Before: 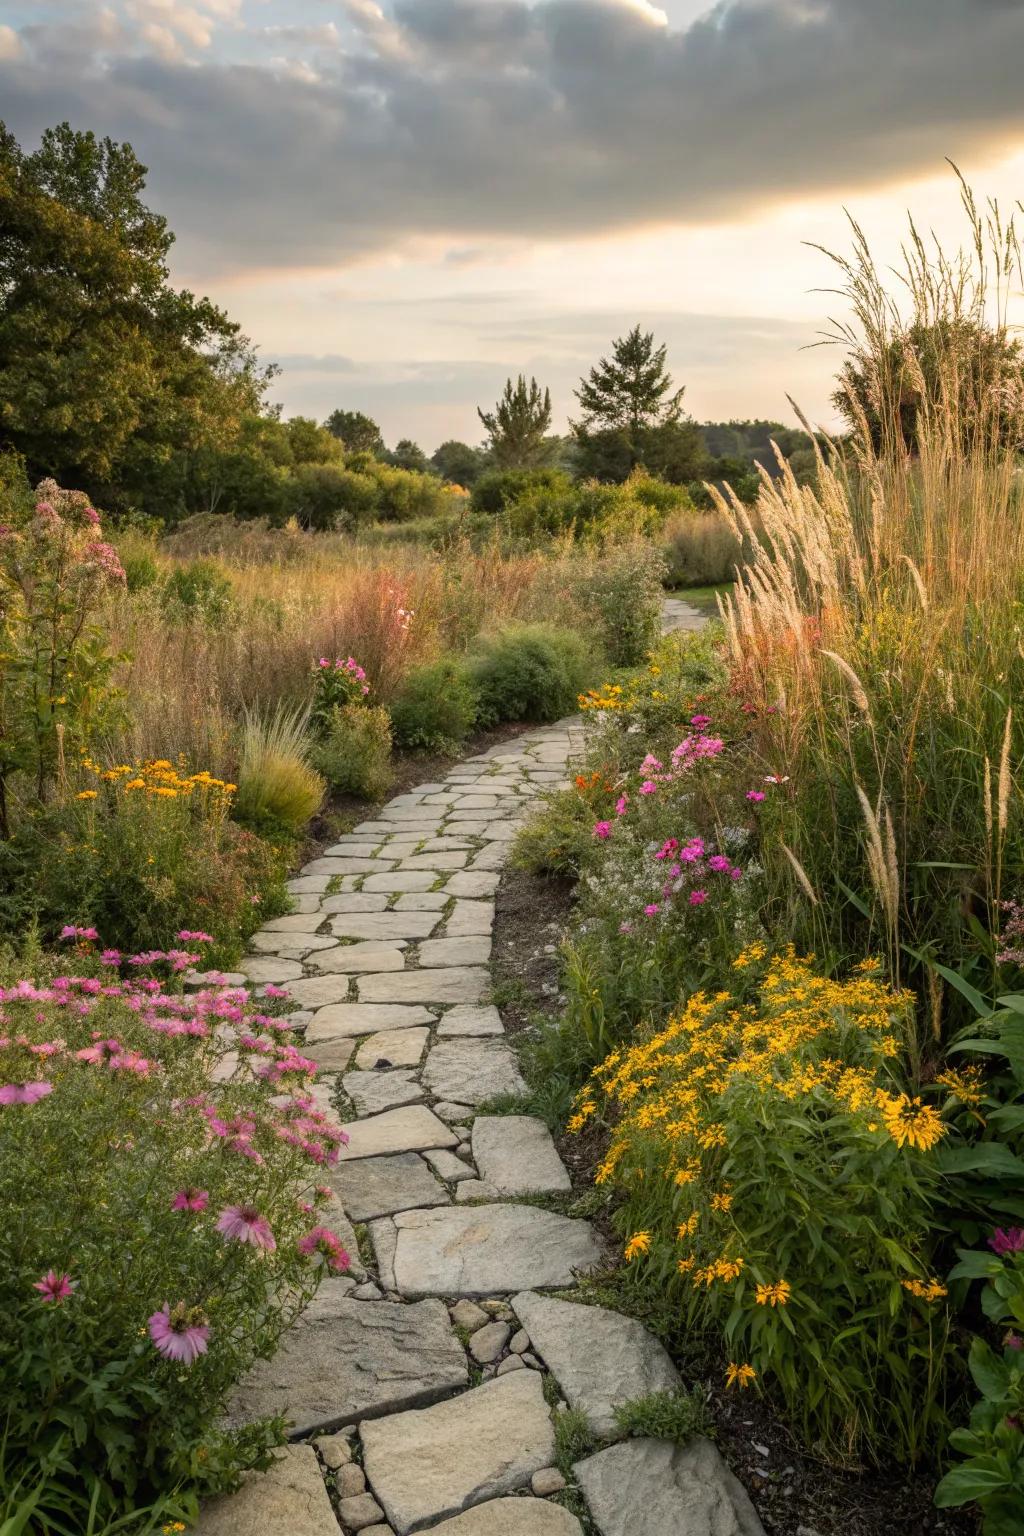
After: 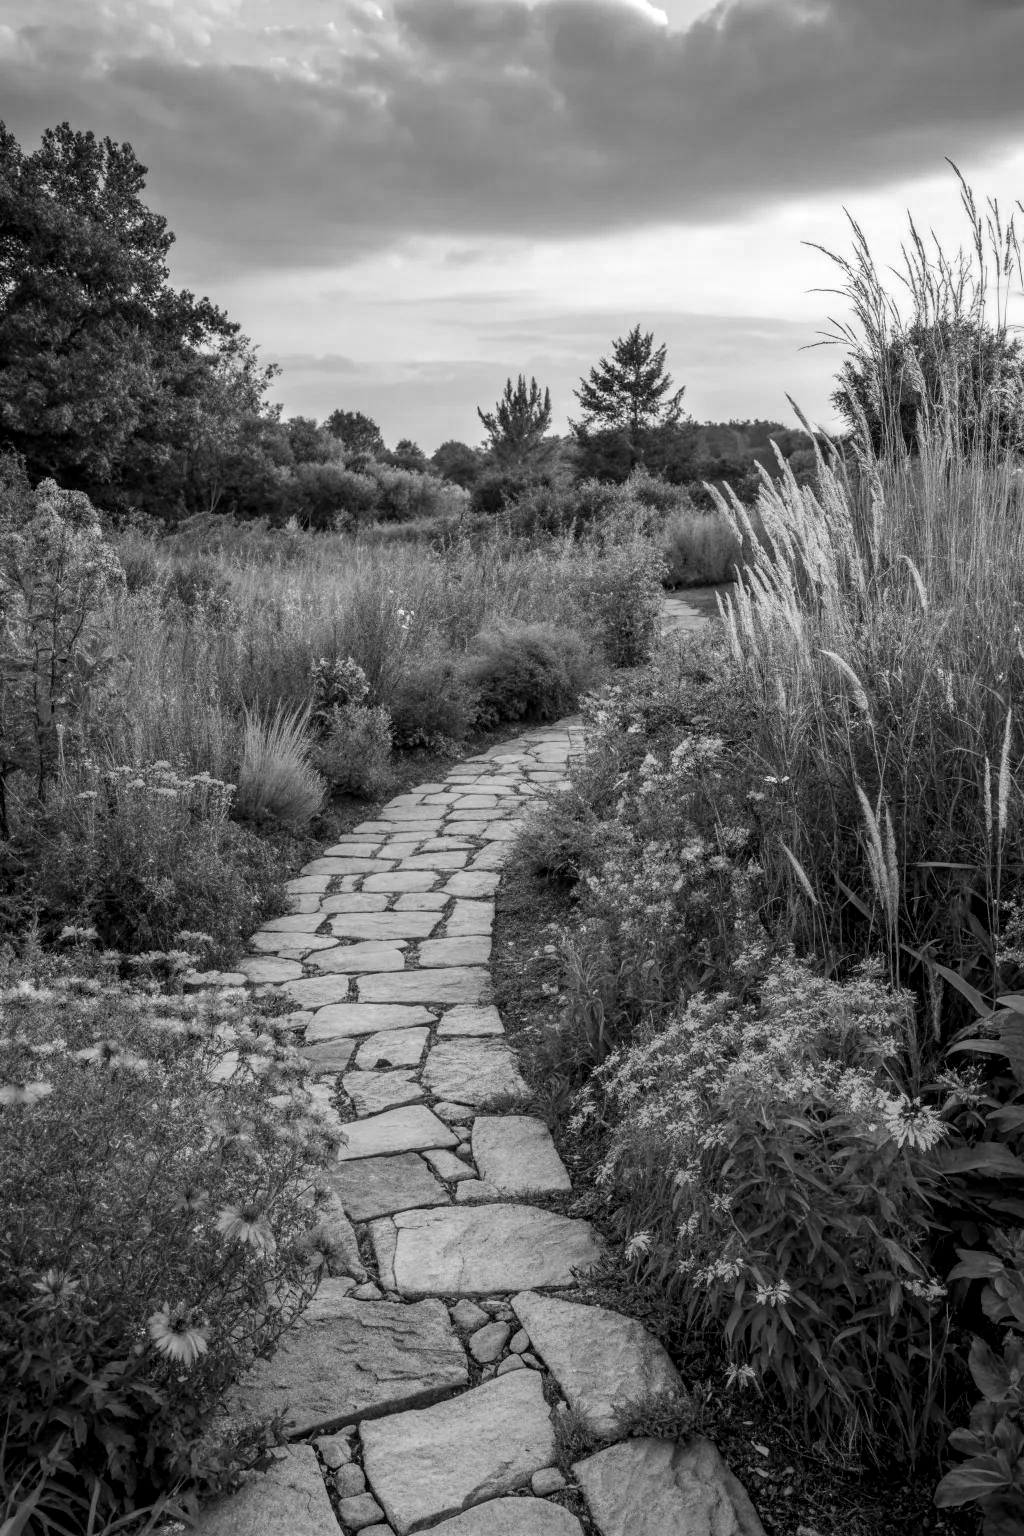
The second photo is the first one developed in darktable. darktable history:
local contrast: on, module defaults
color calibration: output gray [0.25, 0.35, 0.4, 0], x 0.372, y 0.386, temperature 4283.82 K
